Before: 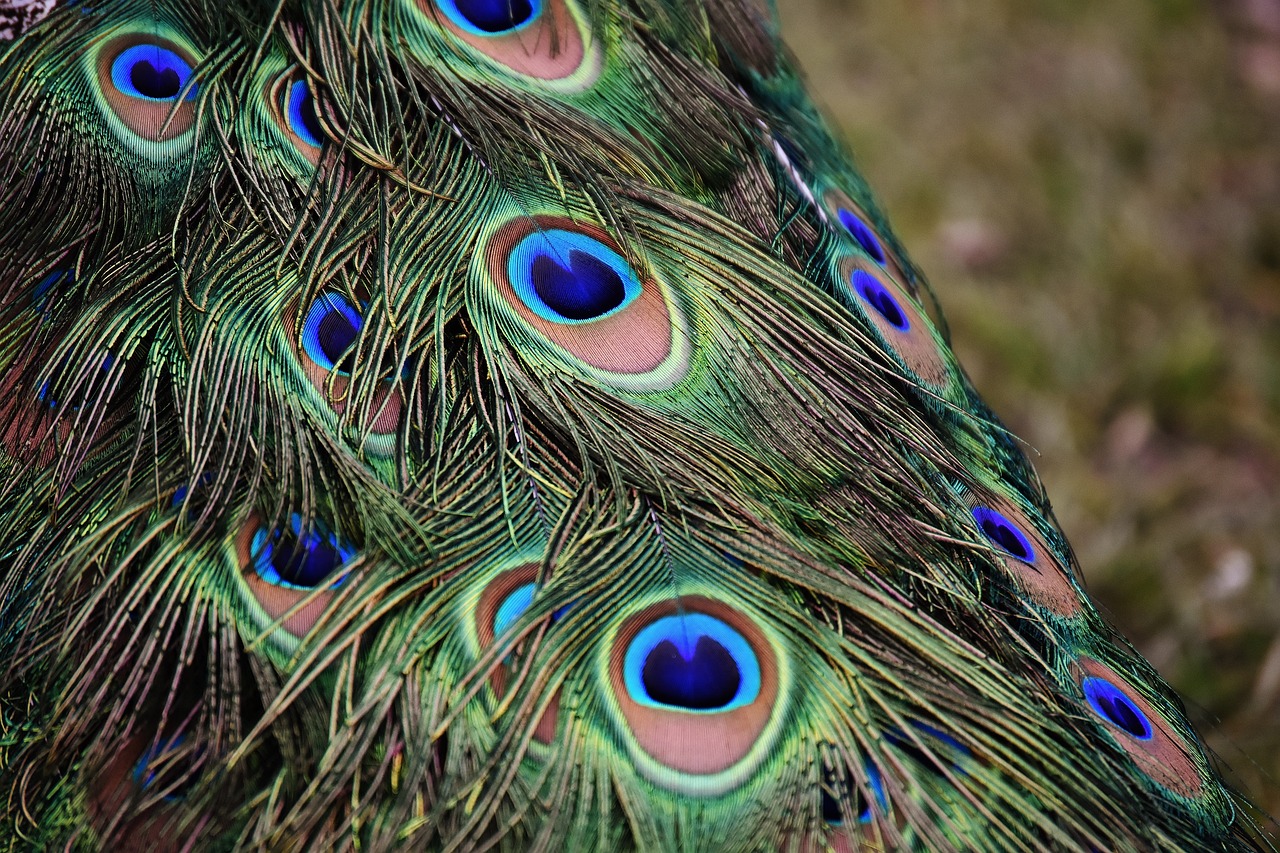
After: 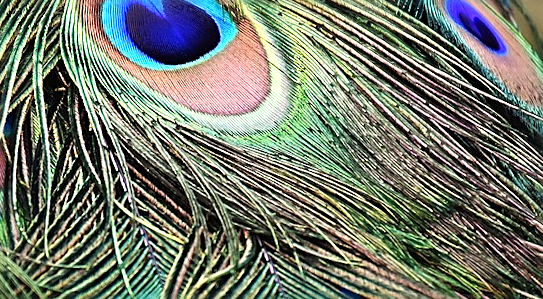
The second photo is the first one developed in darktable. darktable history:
exposure: black level correction 0, exposure 0.7 EV, compensate exposure bias true, compensate highlight preservation false
rotate and perspective: rotation -4.2°, shear 0.006, automatic cropping off
crop: left 31.751%, top 32.172%, right 27.8%, bottom 35.83%
sharpen: on, module defaults
